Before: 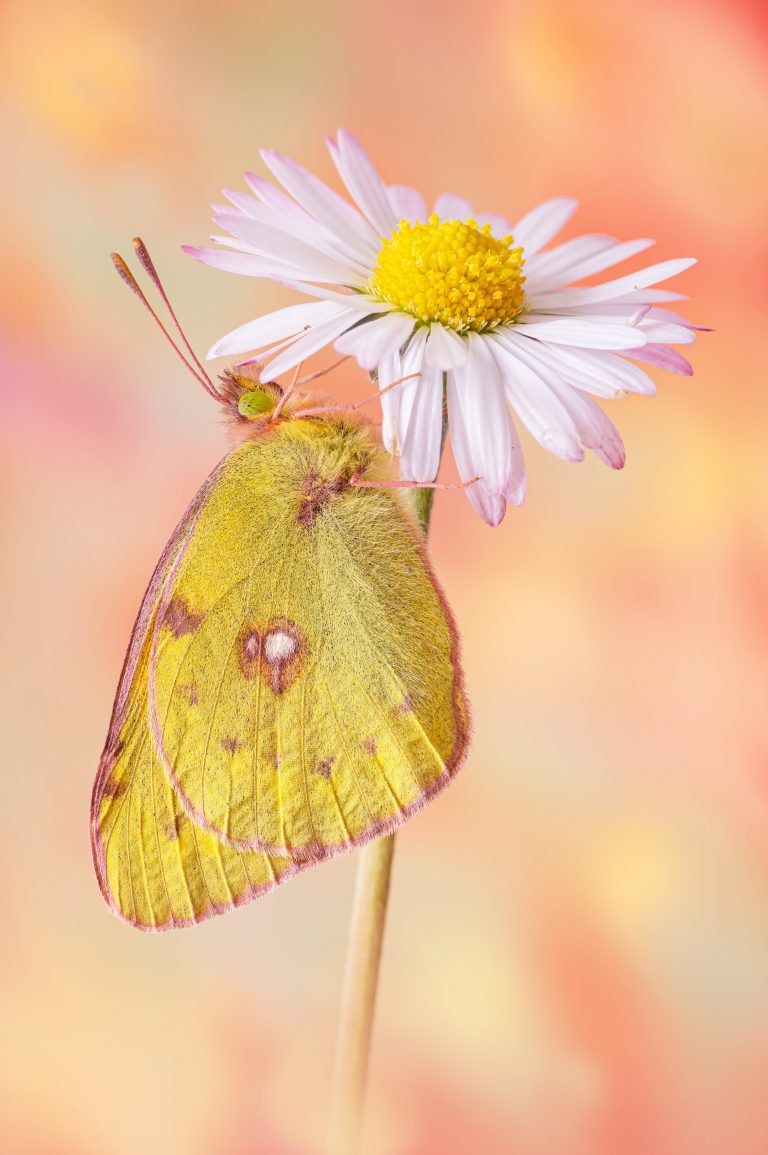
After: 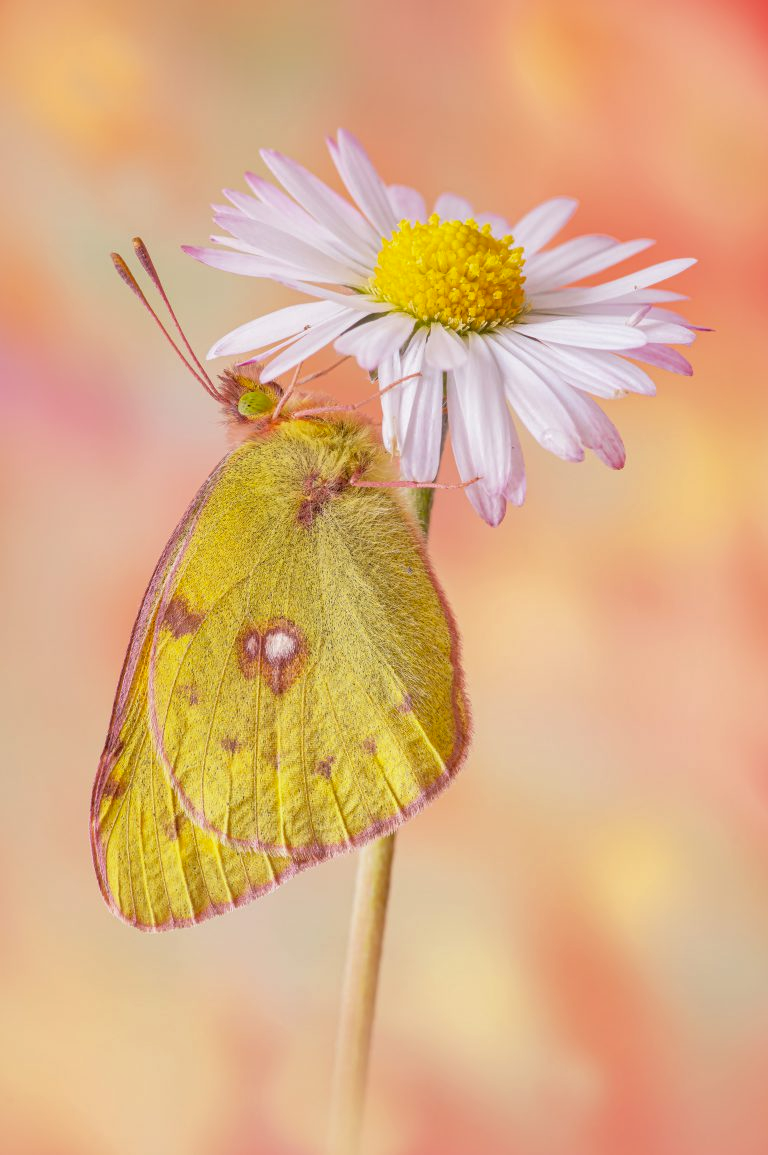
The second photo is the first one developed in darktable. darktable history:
shadows and highlights: shadows -20.64, white point adjustment -1.85, highlights -34.98
